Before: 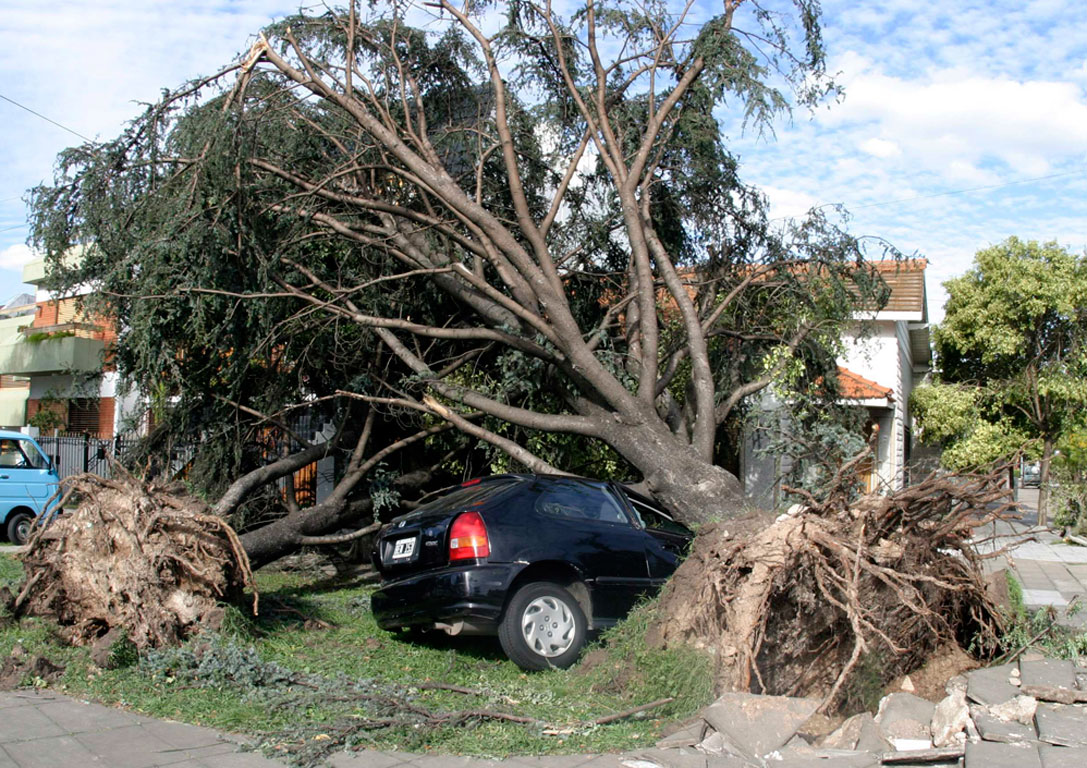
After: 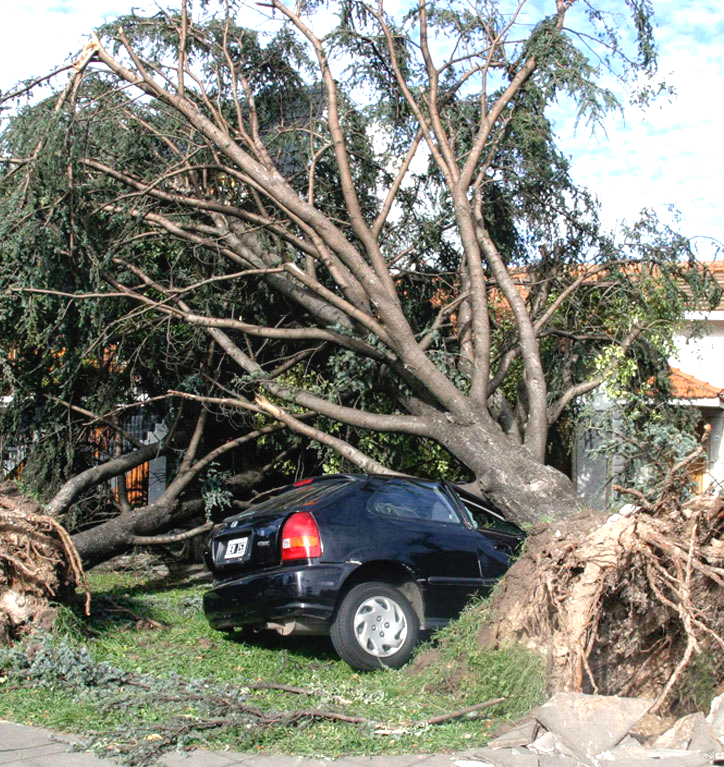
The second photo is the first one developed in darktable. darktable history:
local contrast: detail 110%
exposure: black level correction 0, exposure 0.7 EV, compensate exposure bias true, compensate highlight preservation false
crop and rotate: left 15.546%, right 17.787%
